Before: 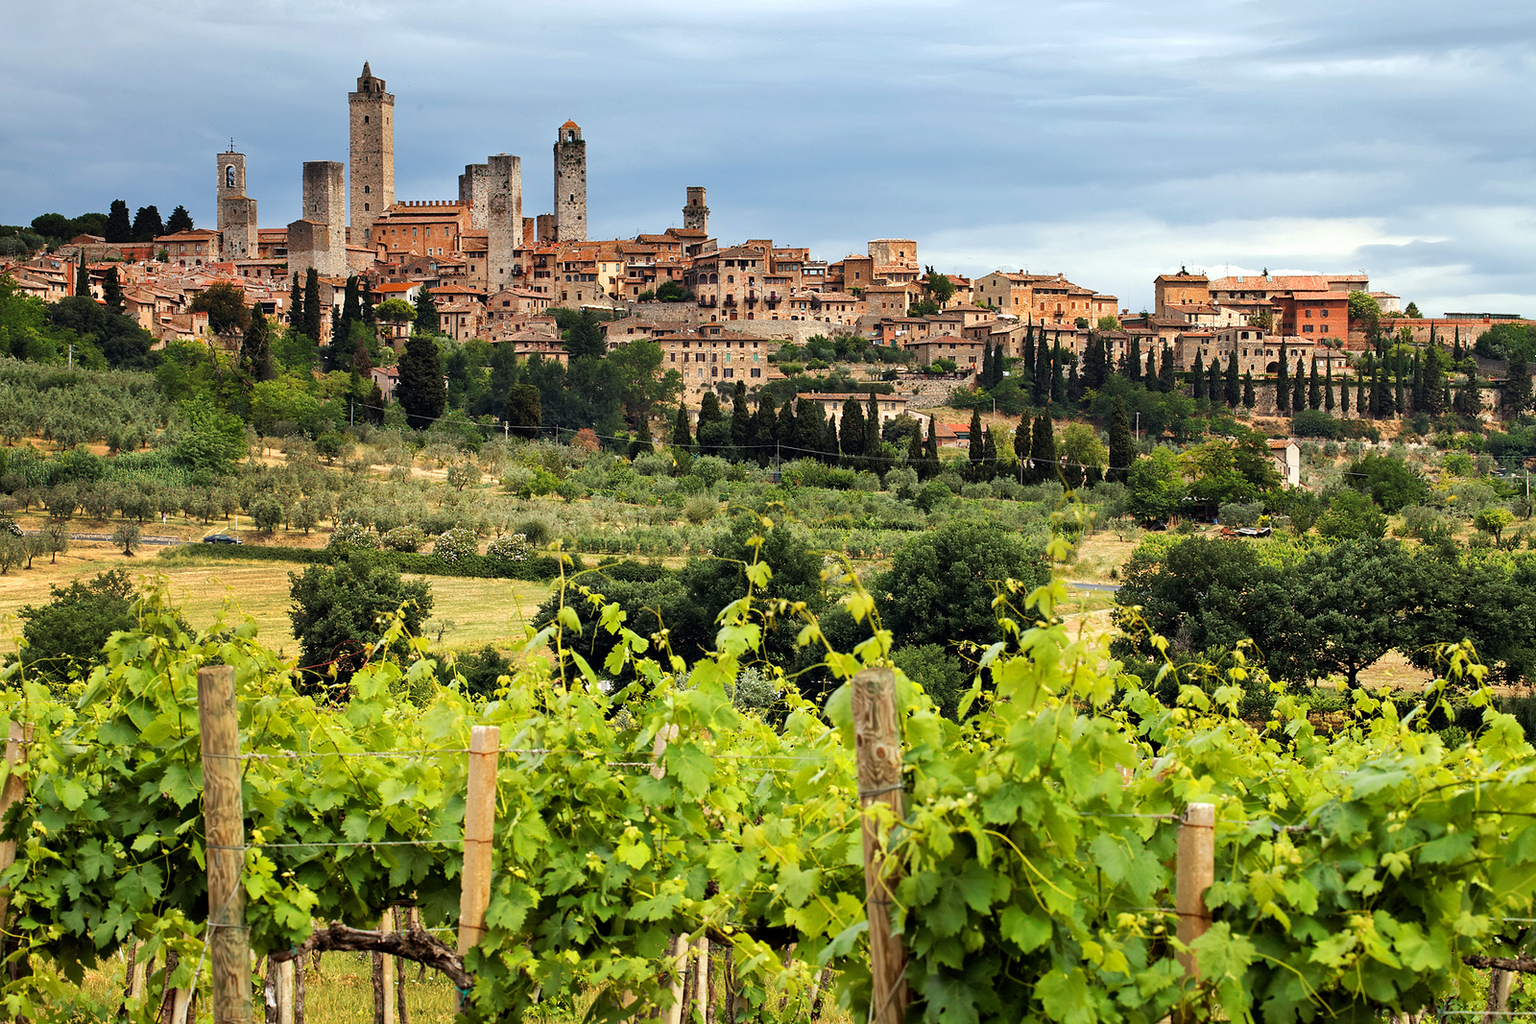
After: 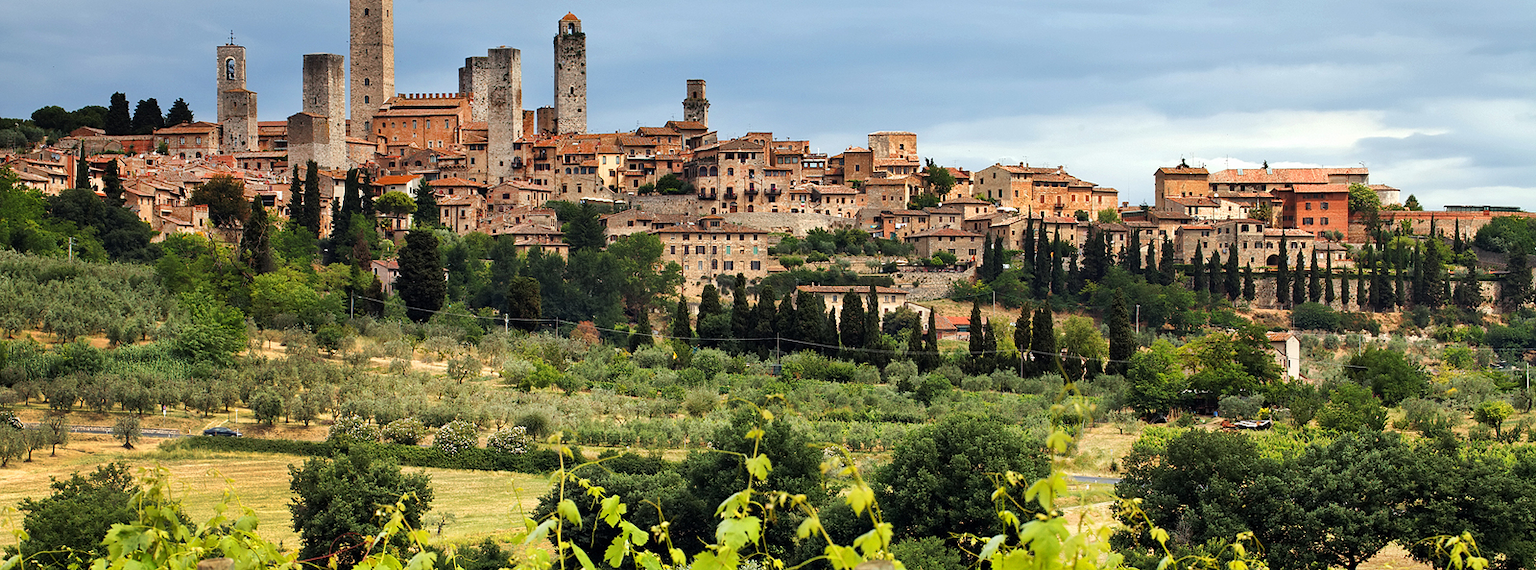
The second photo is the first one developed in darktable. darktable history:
exposure: compensate exposure bias true, compensate highlight preservation false
crop and rotate: top 10.575%, bottom 33.688%
